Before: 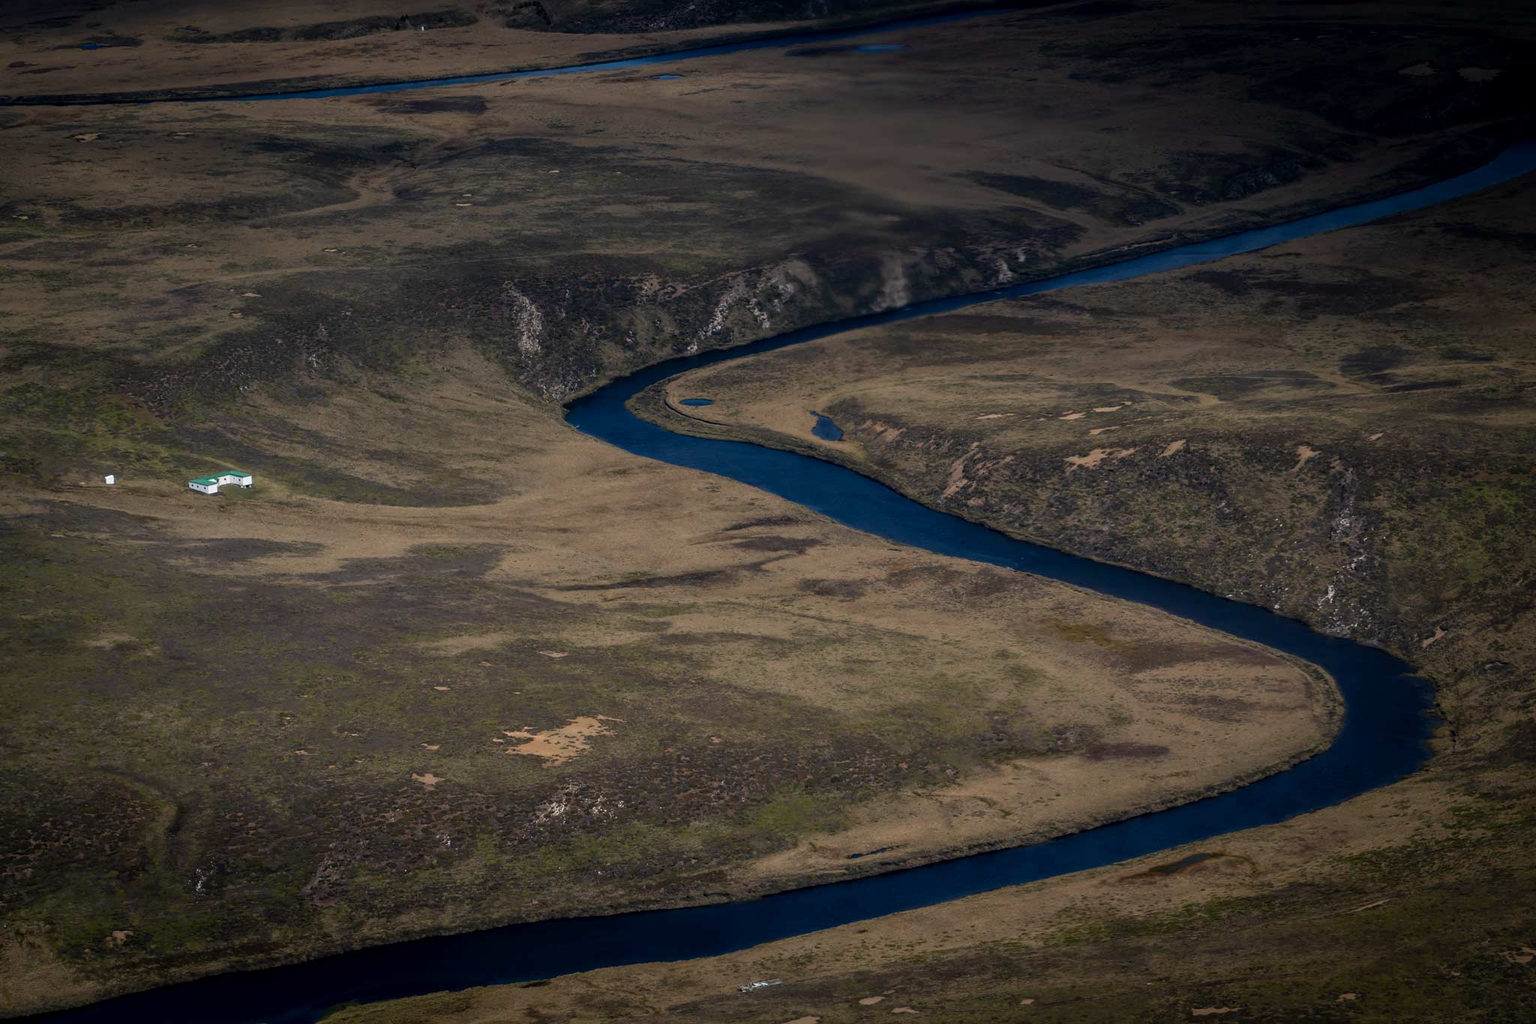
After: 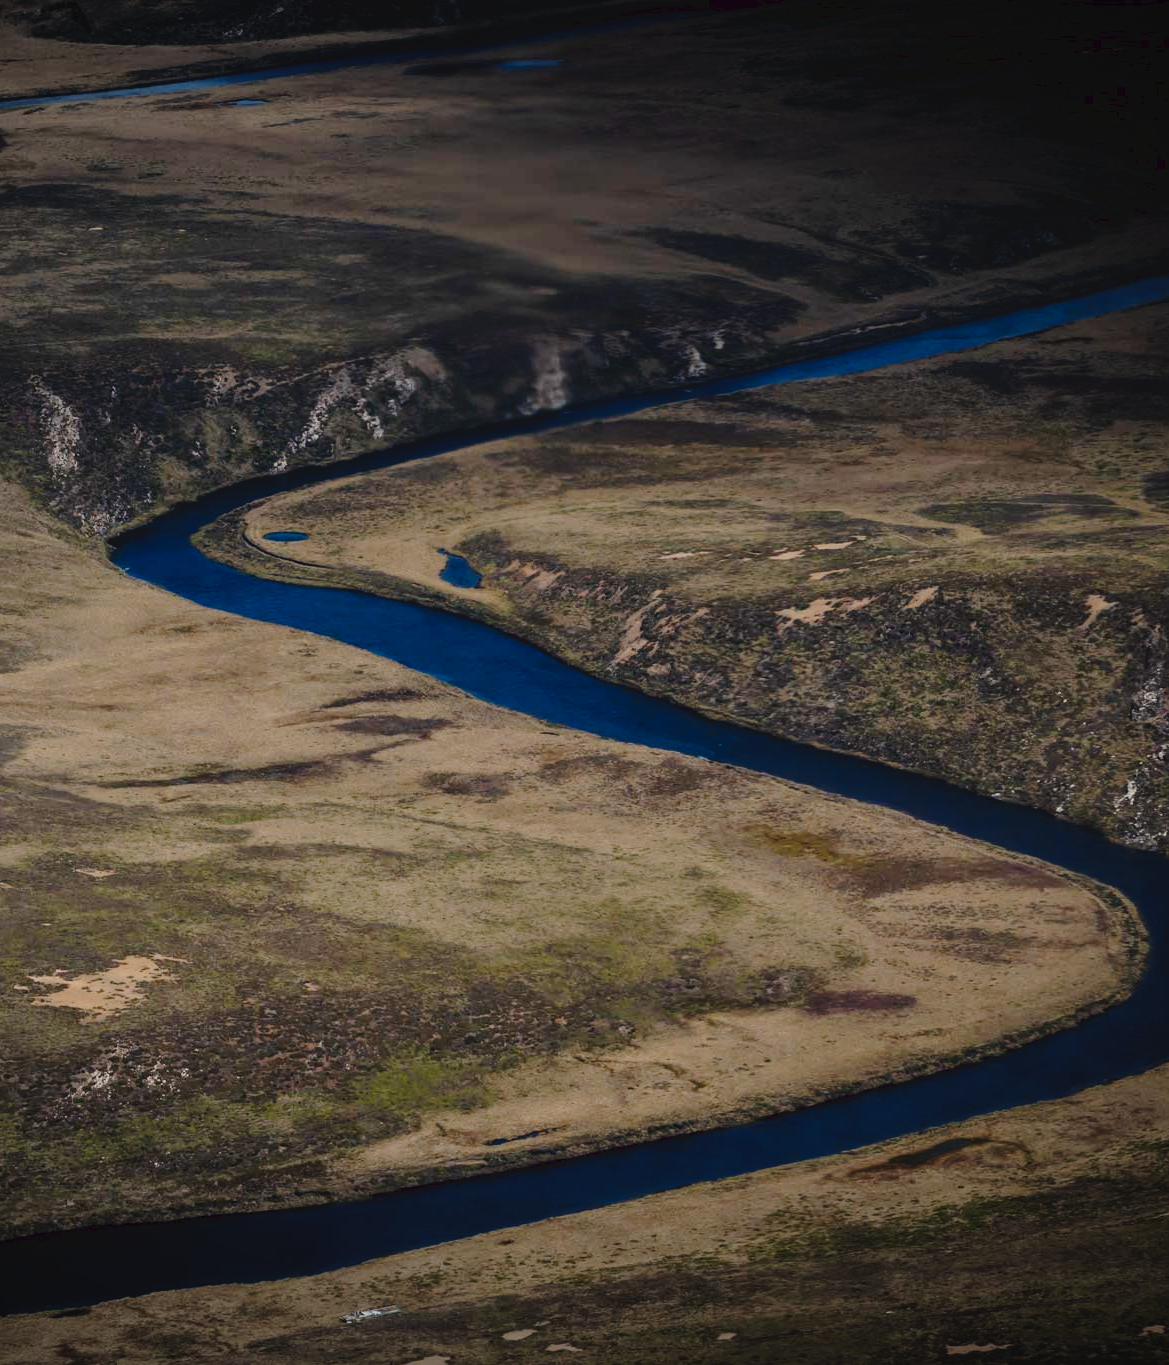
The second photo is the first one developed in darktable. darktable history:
tone curve: curves: ch0 [(0, 0) (0.003, 0.064) (0.011, 0.065) (0.025, 0.061) (0.044, 0.068) (0.069, 0.083) (0.1, 0.102) (0.136, 0.126) (0.177, 0.172) (0.224, 0.225) (0.277, 0.306) (0.335, 0.397) (0.399, 0.483) (0.468, 0.56) (0.543, 0.634) (0.623, 0.708) (0.709, 0.77) (0.801, 0.832) (0.898, 0.899) (1, 1)], preserve colors none
crop: left 31.44%, top 0.009%, right 11.45%
vignetting: fall-off start 84.6%, fall-off radius 80.57%, width/height ratio 1.219, unbound false
